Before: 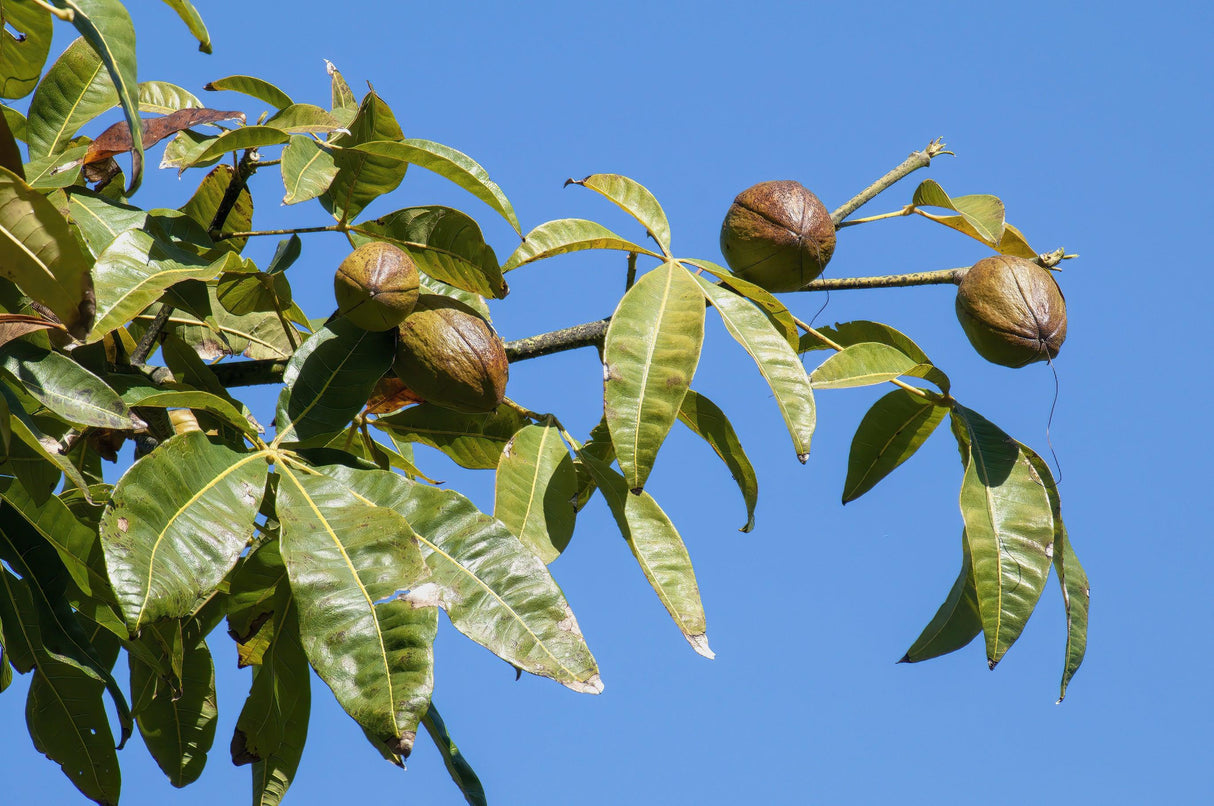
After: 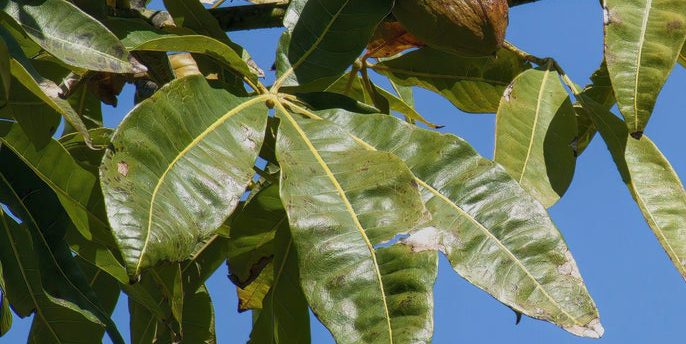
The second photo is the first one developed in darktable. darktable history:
crop: top 44.224%, right 43.442%, bottom 12.979%
tone equalizer: -8 EV 0.278 EV, -7 EV 0.447 EV, -6 EV 0.454 EV, -5 EV 0.228 EV, -3 EV -0.265 EV, -2 EV -0.393 EV, -1 EV -0.404 EV, +0 EV -0.271 EV
